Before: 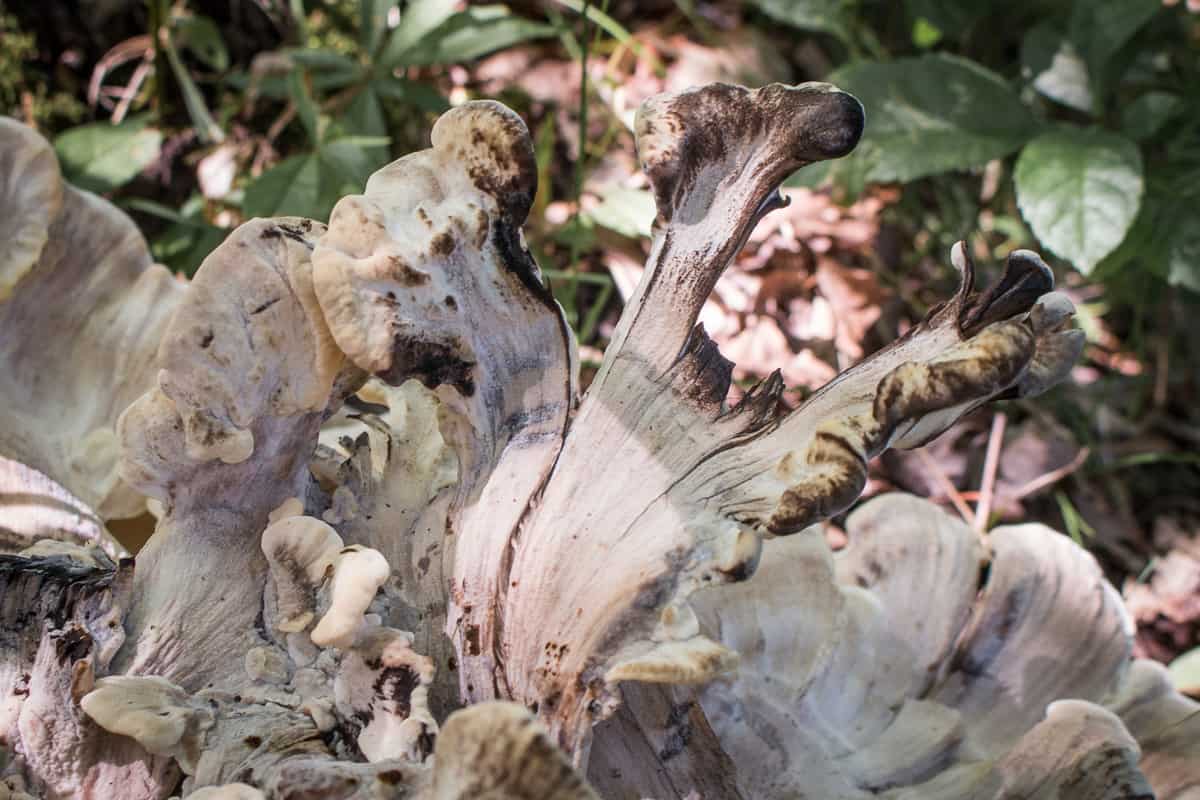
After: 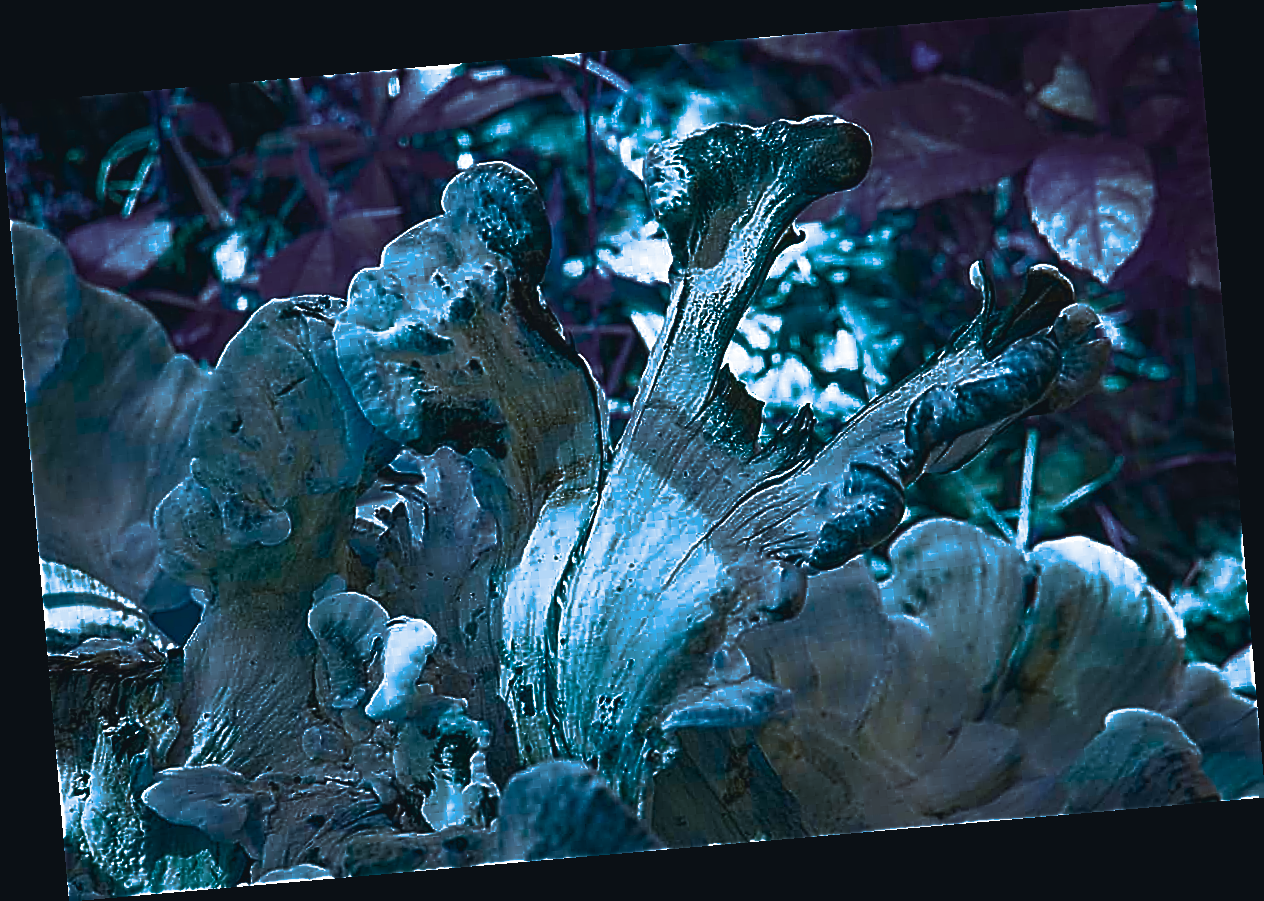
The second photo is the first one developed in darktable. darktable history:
sharpen: amount 2
split-toning: shadows › hue 220°, shadows › saturation 0.64, highlights › hue 220°, highlights › saturation 0.64, balance 0, compress 5.22%
base curve: curves: ch0 [(0, 0) (0.564, 0.291) (0.802, 0.731) (1, 1)]
rotate and perspective: rotation -4.98°, automatic cropping off
contrast brightness saturation: contrast 0.07, brightness -0.13, saturation 0.06
color balance rgb: hue shift 180°, global vibrance 50%, contrast 0.32%
tone curve: curves: ch0 [(0, 0.045) (0.155, 0.169) (0.46, 0.466) (0.751, 0.788) (1, 0.961)]; ch1 [(0, 0) (0.43, 0.408) (0.472, 0.469) (0.505, 0.503) (0.553, 0.555) (0.592, 0.581) (1, 1)]; ch2 [(0, 0) (0.505, 0.495) (0.579, 0.569) (1, 1)], color space Lab, independent channels, preserve colors none
color correction: highlights a* -11.71, highlights b* -15.58
